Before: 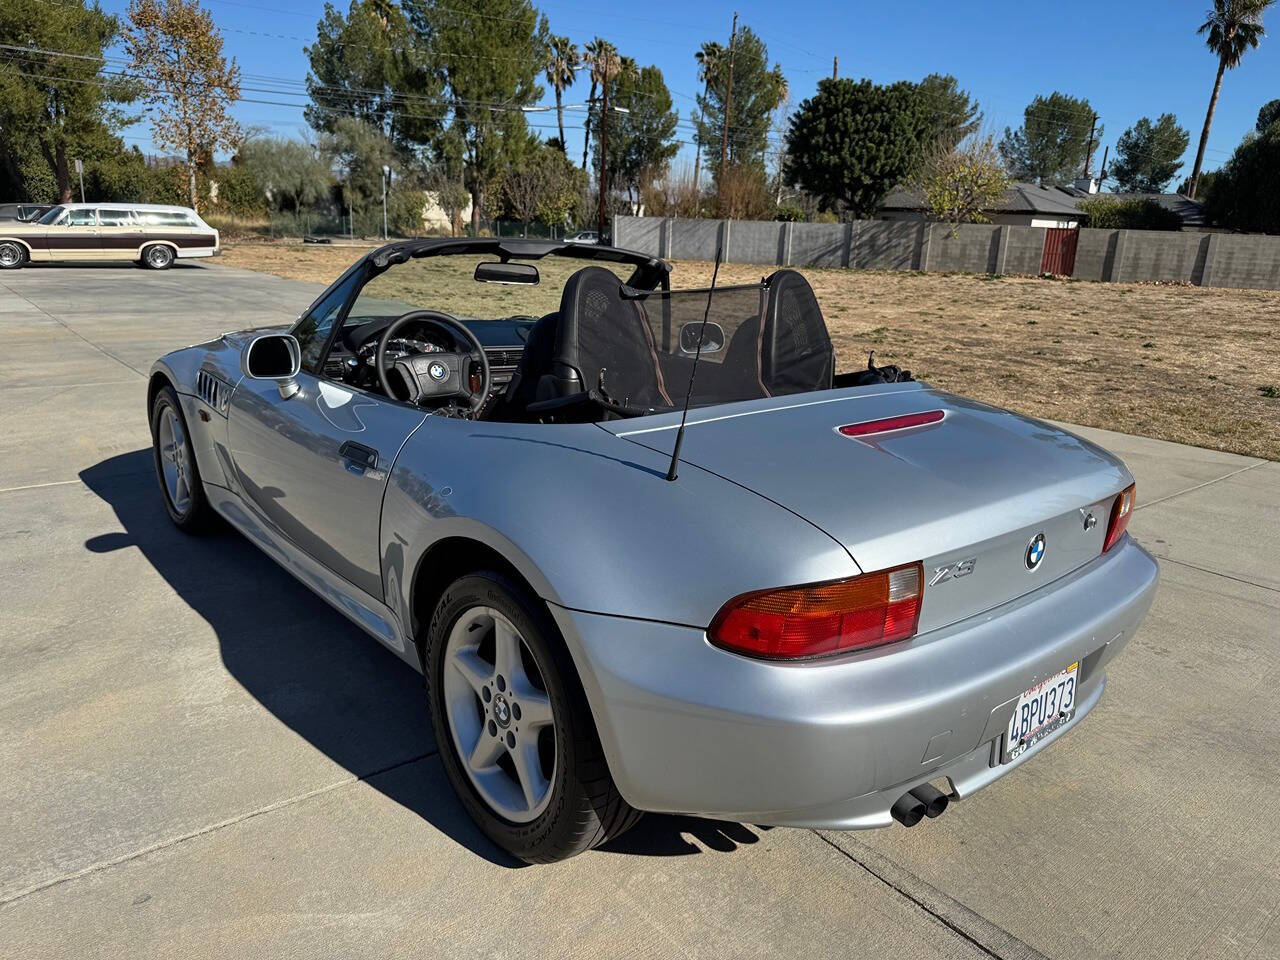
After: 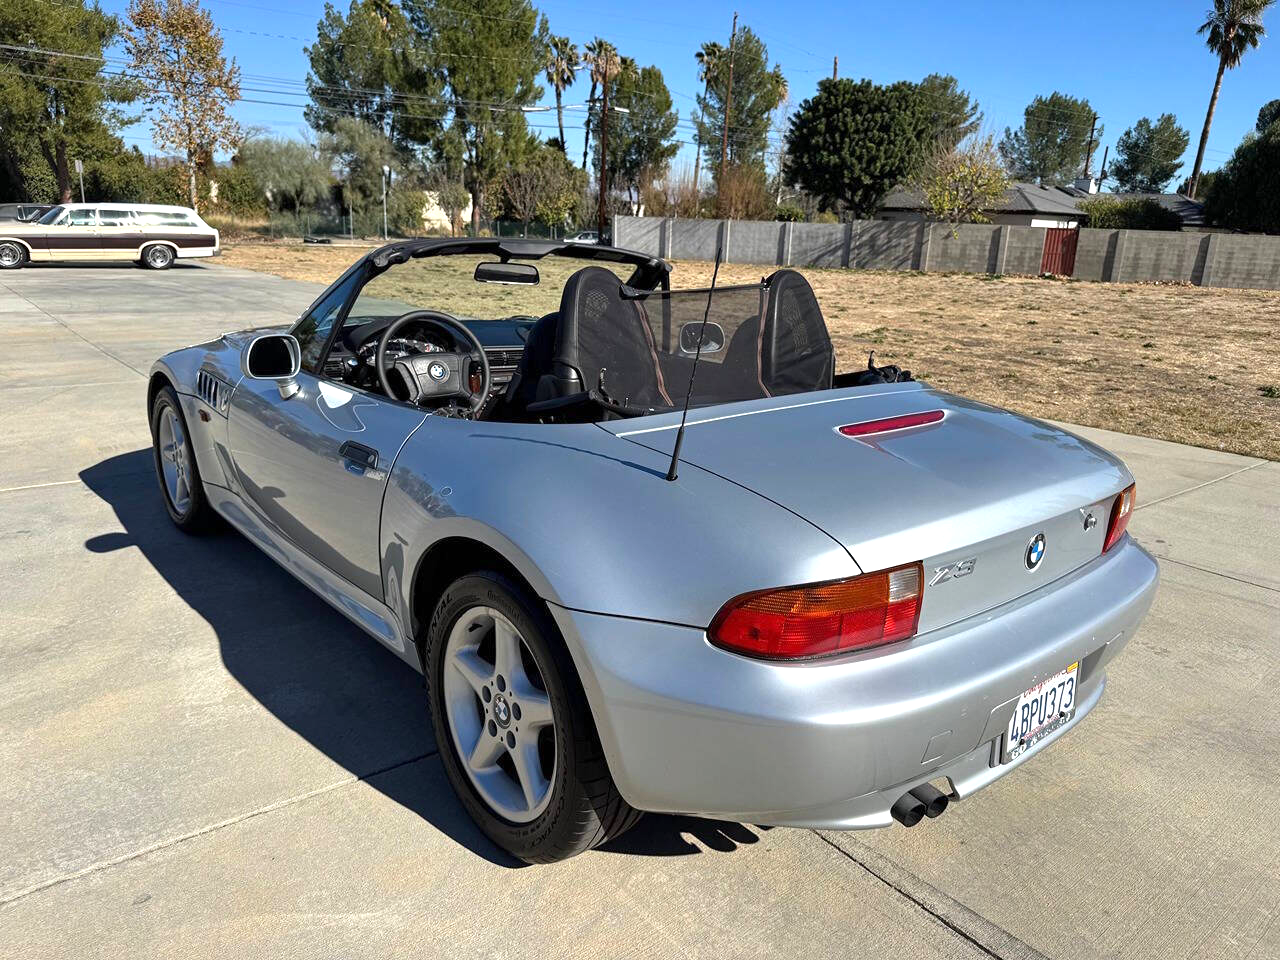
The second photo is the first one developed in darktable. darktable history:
exposure: exposure 0.558 EV, compensate highlight preservation false
